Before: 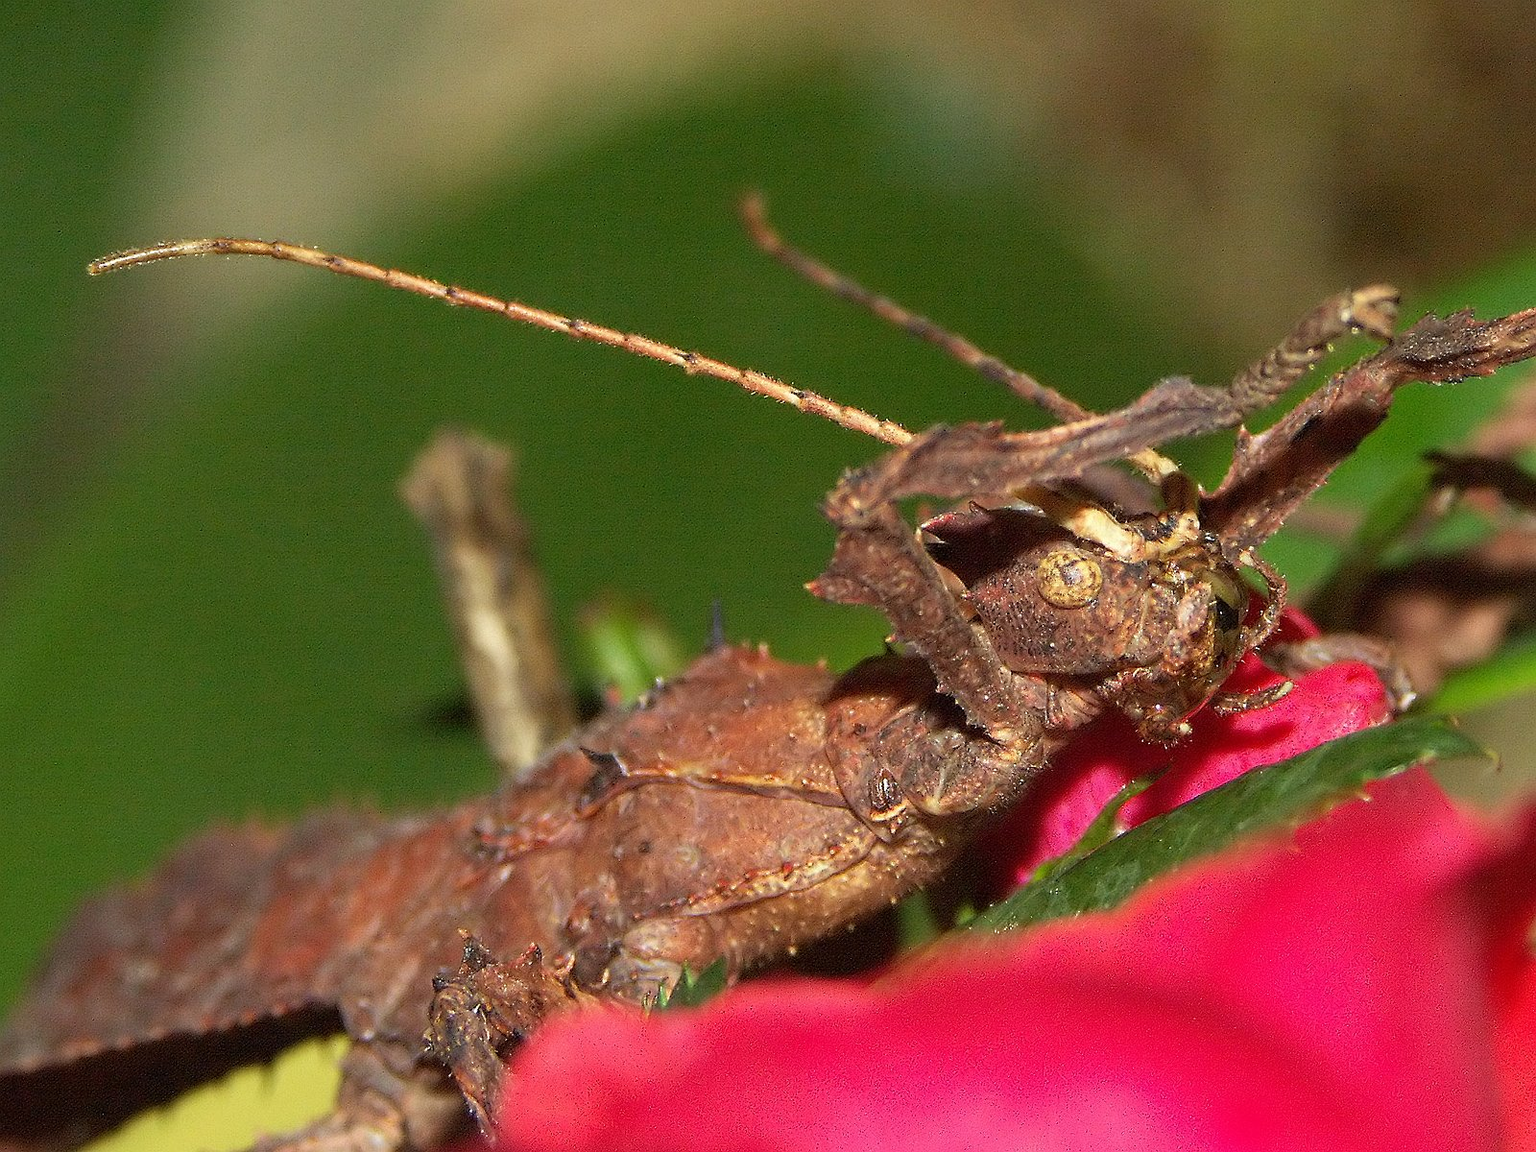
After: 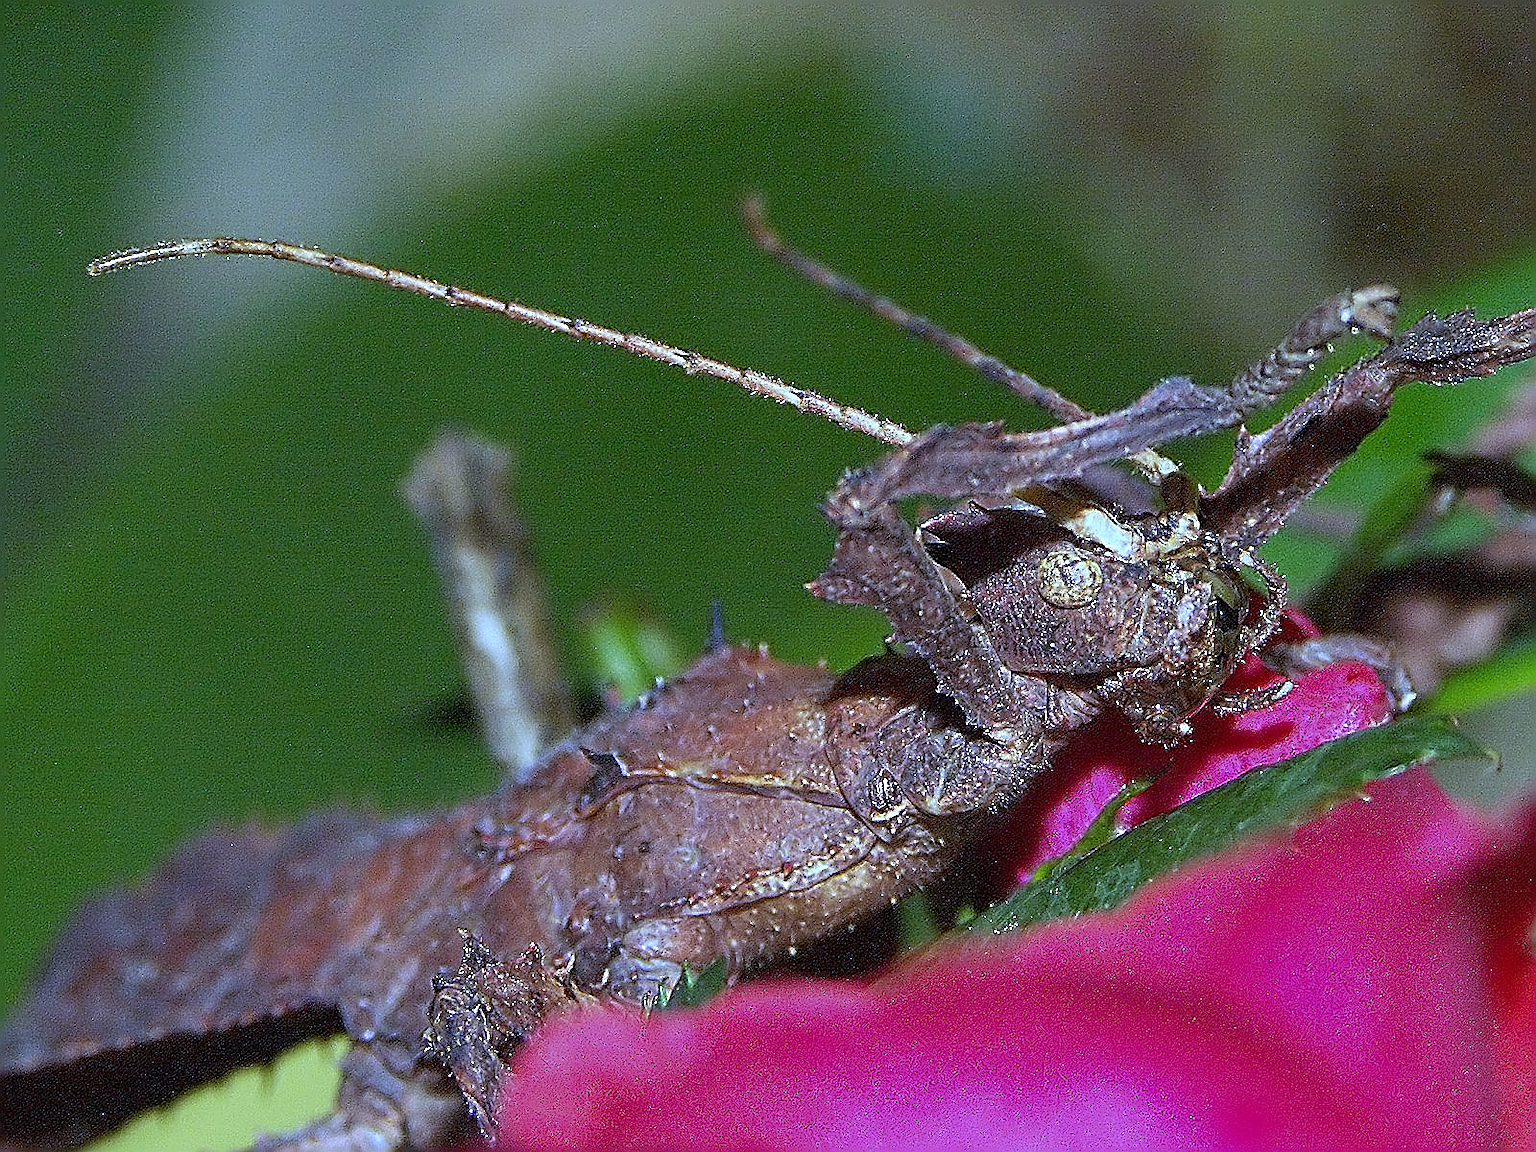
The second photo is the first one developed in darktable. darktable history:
white balance: red 0.766, blue 1.537
sharpen: amount 1.861
